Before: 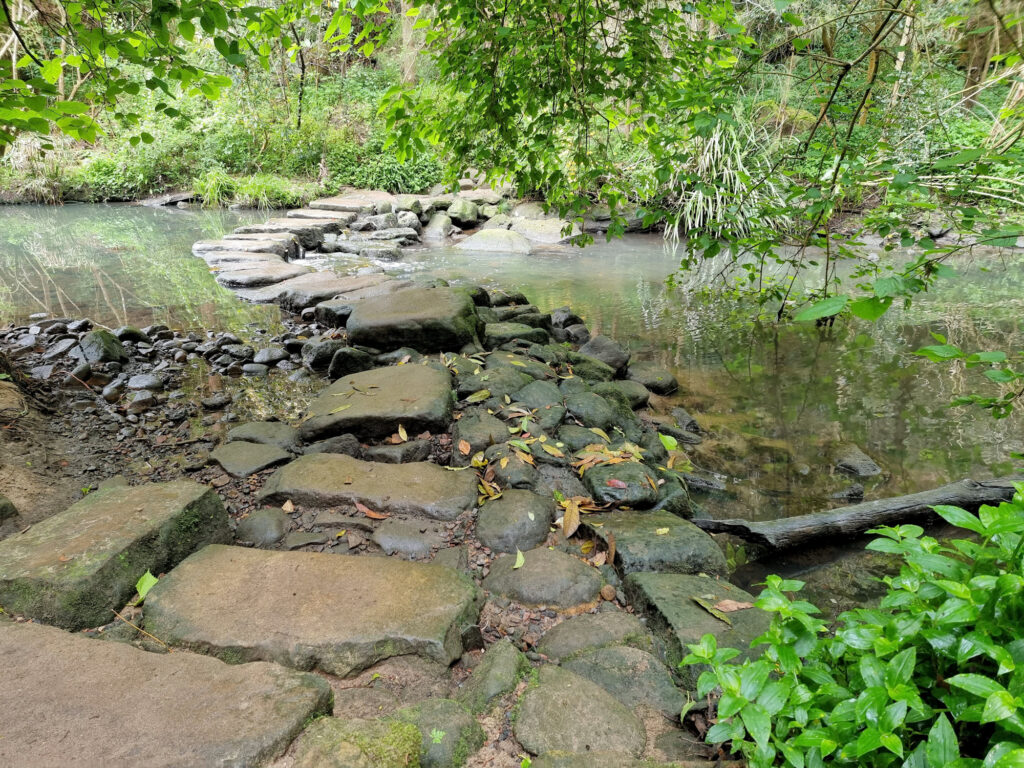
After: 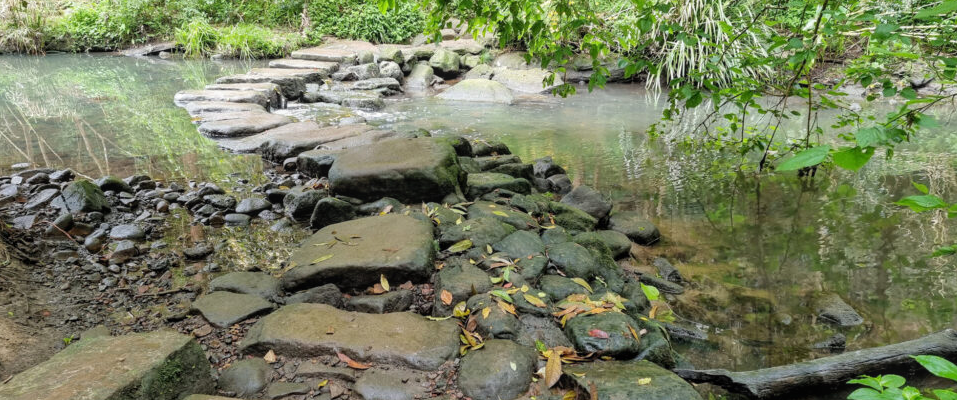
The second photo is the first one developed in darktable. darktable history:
local contrast: detail 110%
crop: left 1.779%, top 19.636%, right 4.666%, bottom 28.18%
